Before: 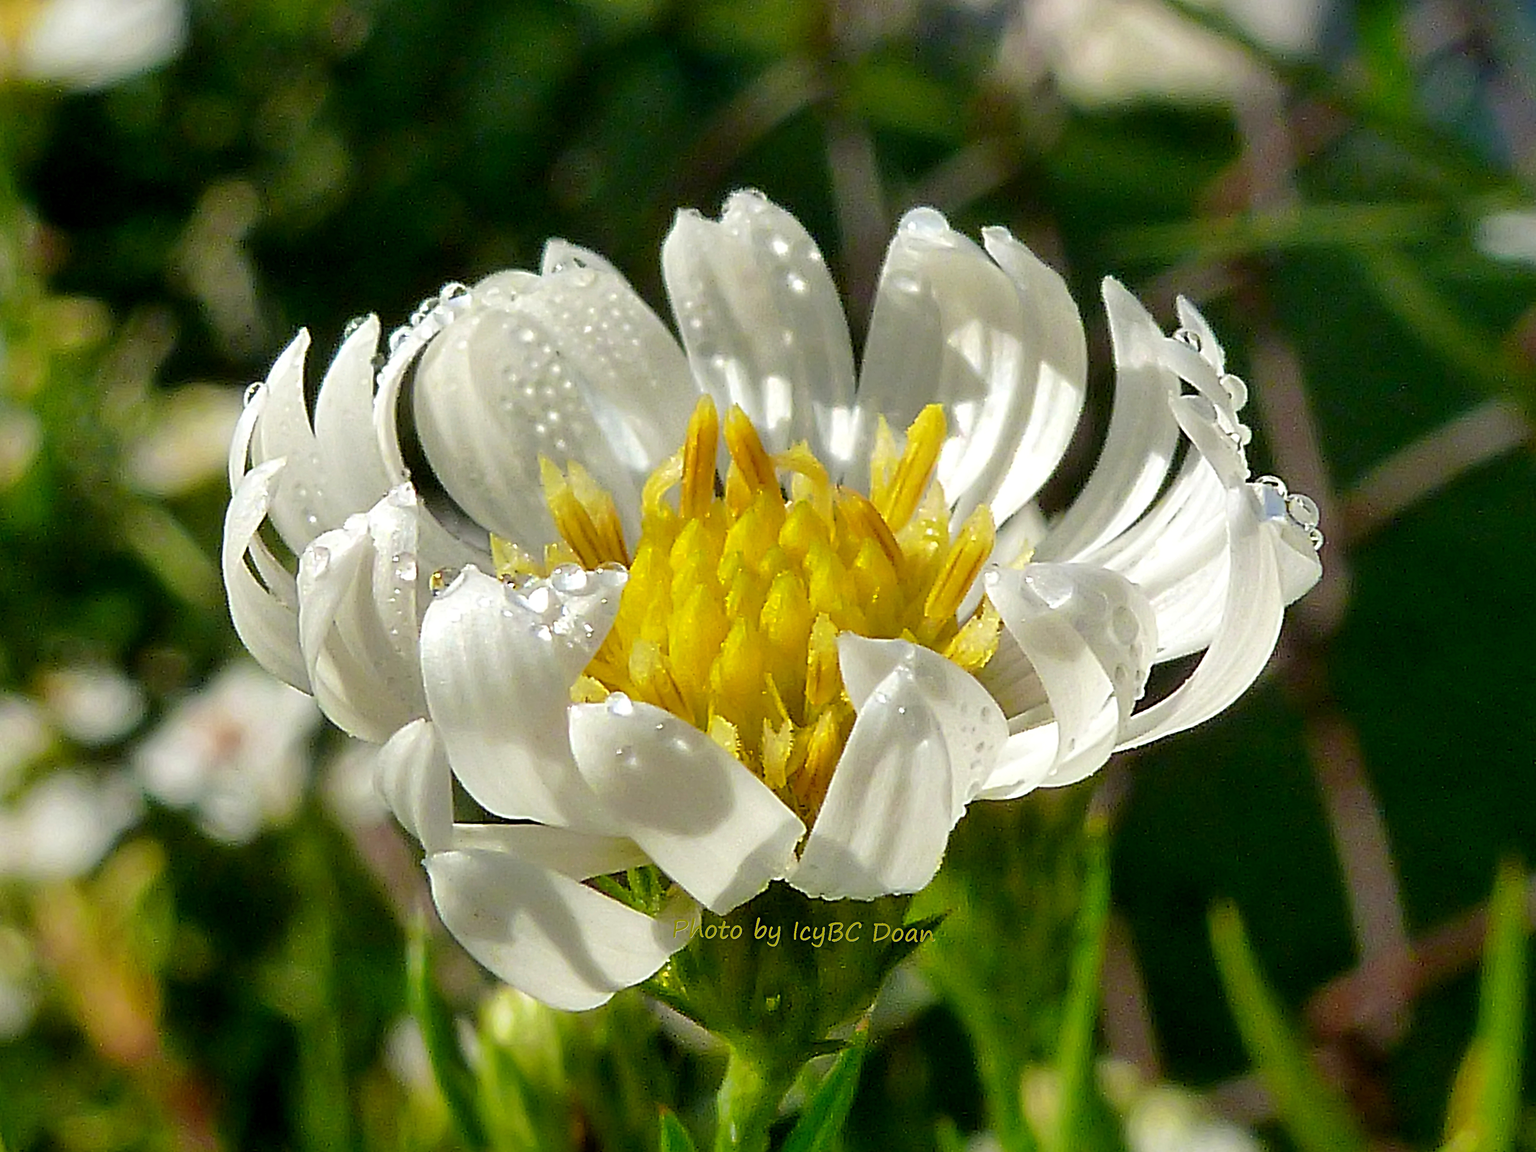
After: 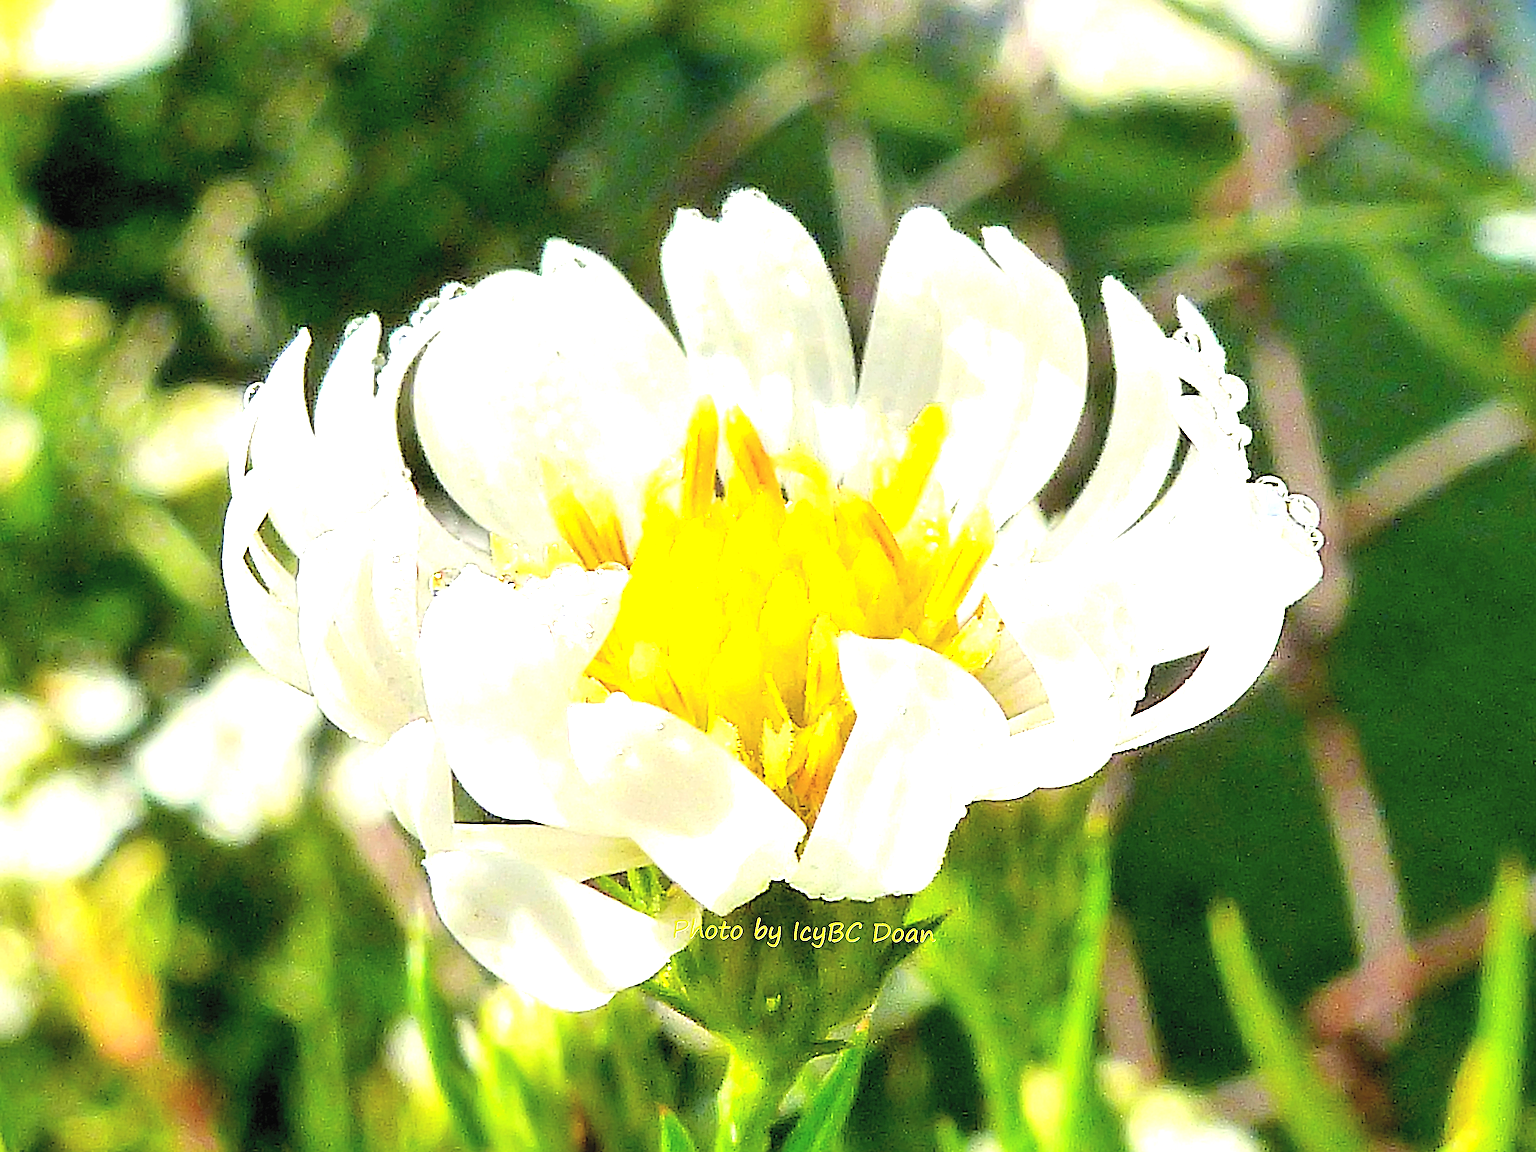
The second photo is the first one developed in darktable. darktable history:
exposure: black level correction 0, exposure 1.741 EV, compensate exposure bias true, compensate highlight preservation false
contrast brightness saturation: brightness 0.139
sharpen: on, module defaults
